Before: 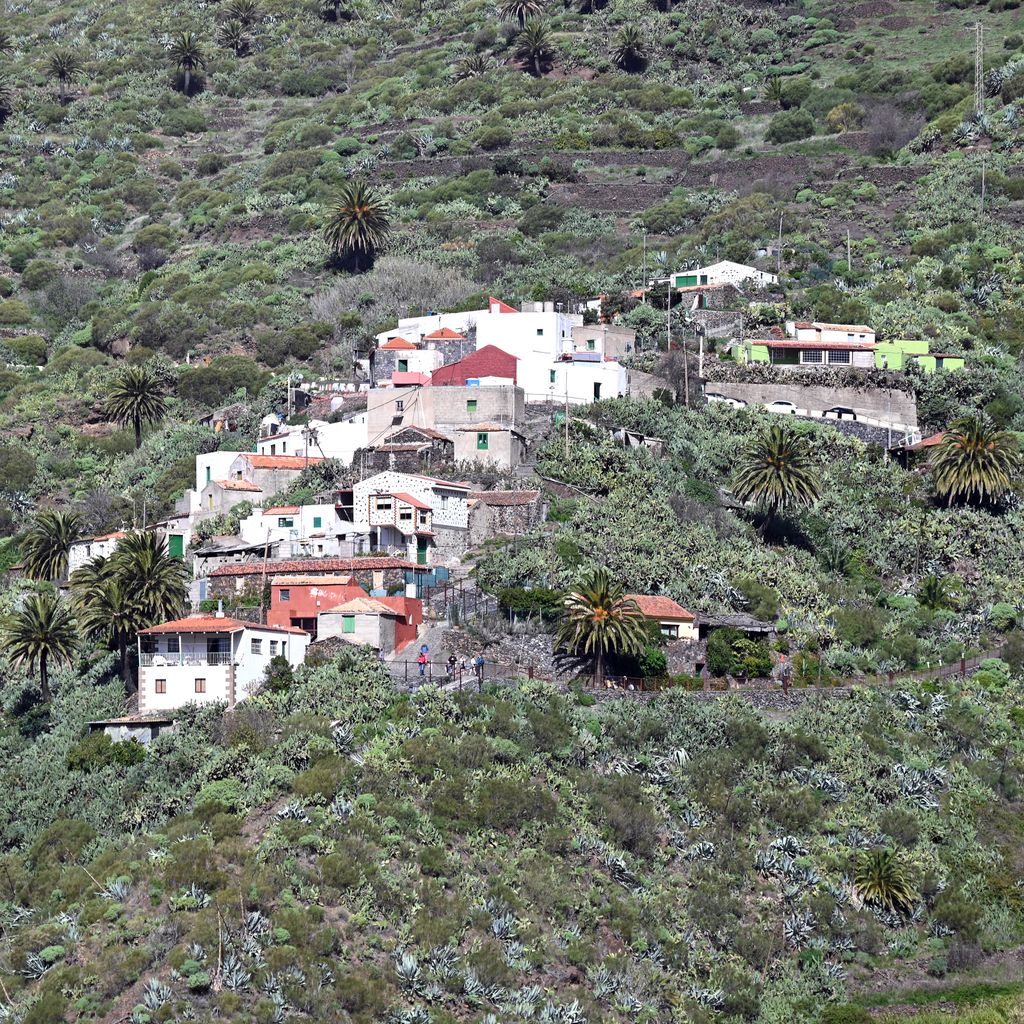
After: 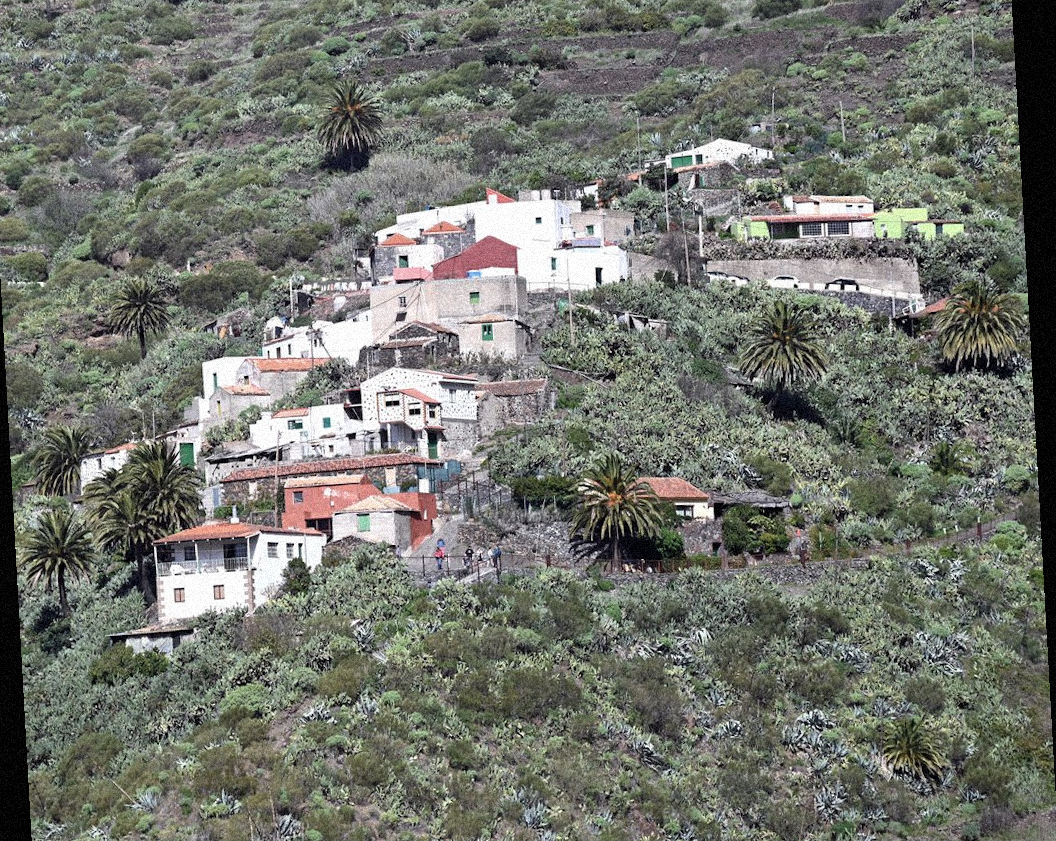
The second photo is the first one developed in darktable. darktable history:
color correction: saturation 0.8
rotate and perspective: rotation -3.18°, automatic cropping off
crop and rotate: left 1.814%, top 12.818%, right 0.25%, bottom 9.225%
grain: coarseness 9.38 ISO, strength 34.99%, mid-tones bias 0%
